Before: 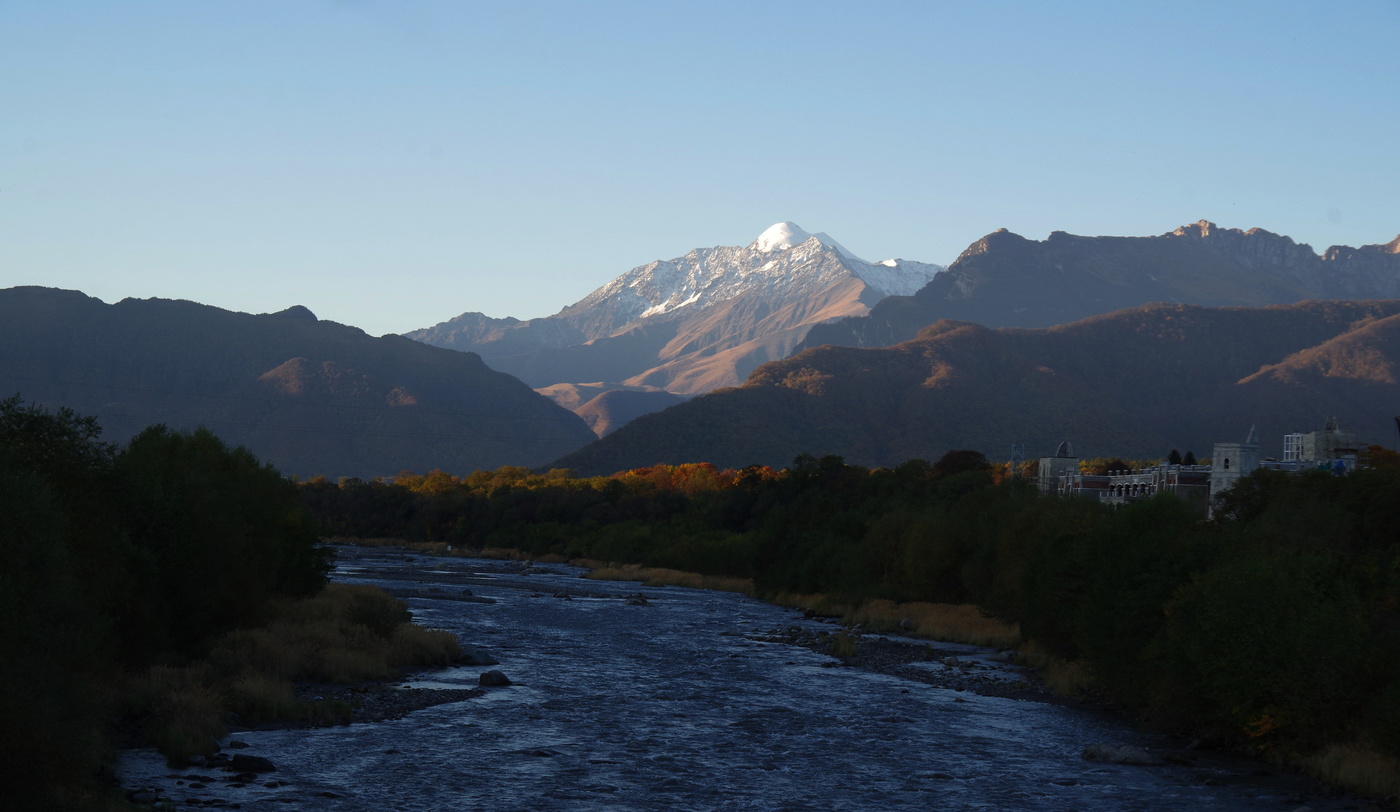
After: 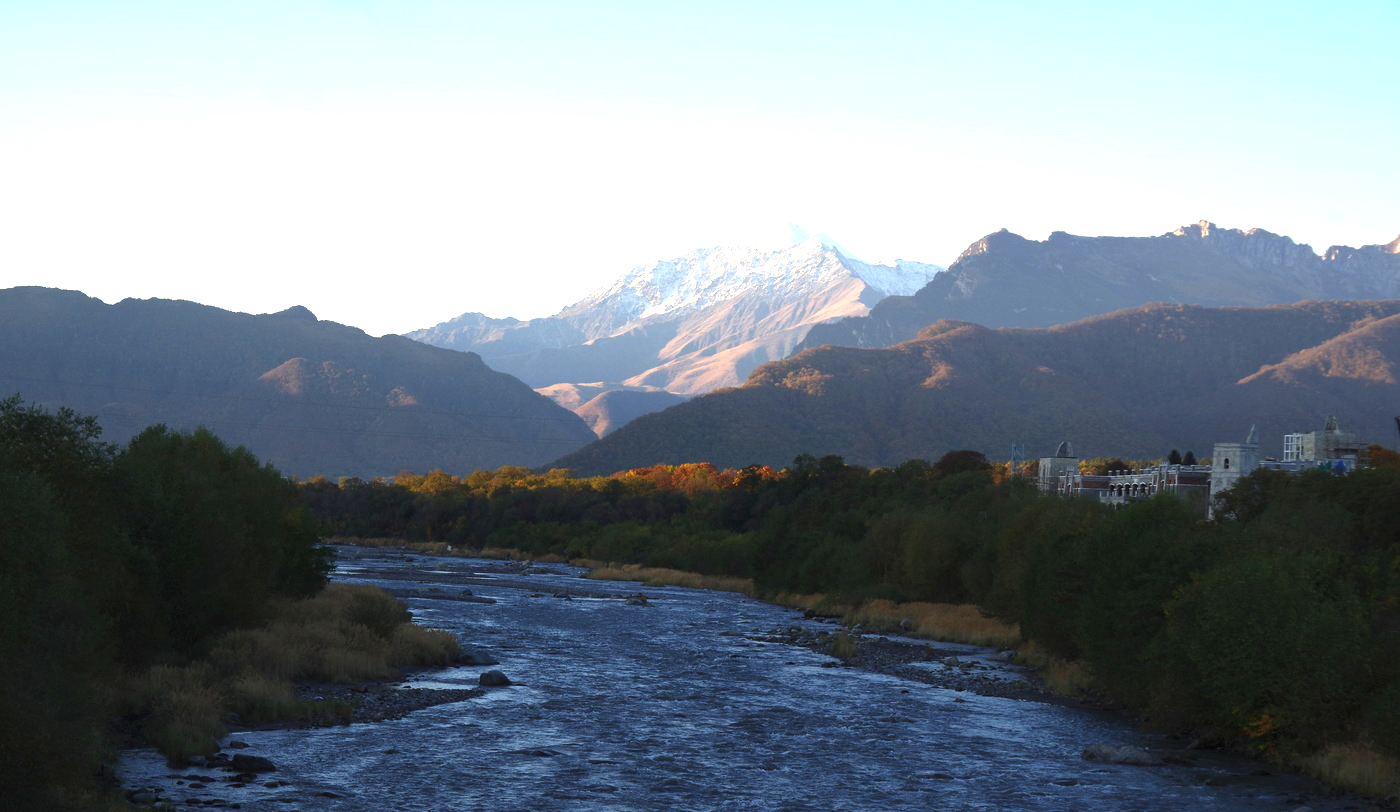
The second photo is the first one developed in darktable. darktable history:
exposure: black level correction 0, exposure 1.389 EV, compensate exposure bias true, compensate highlight preservation false
